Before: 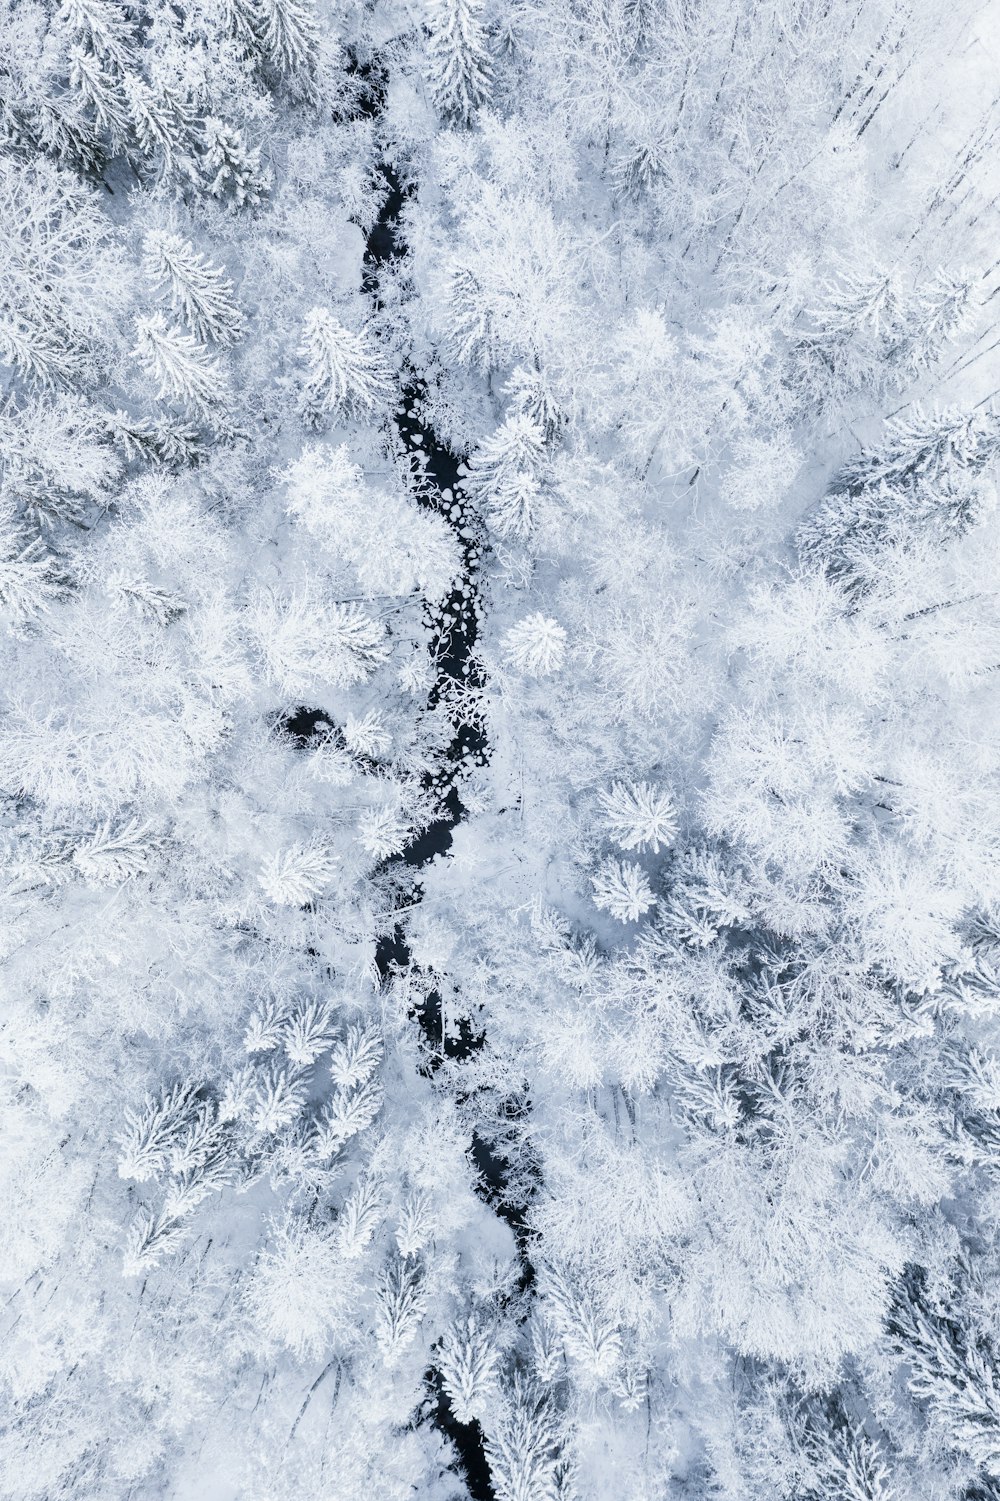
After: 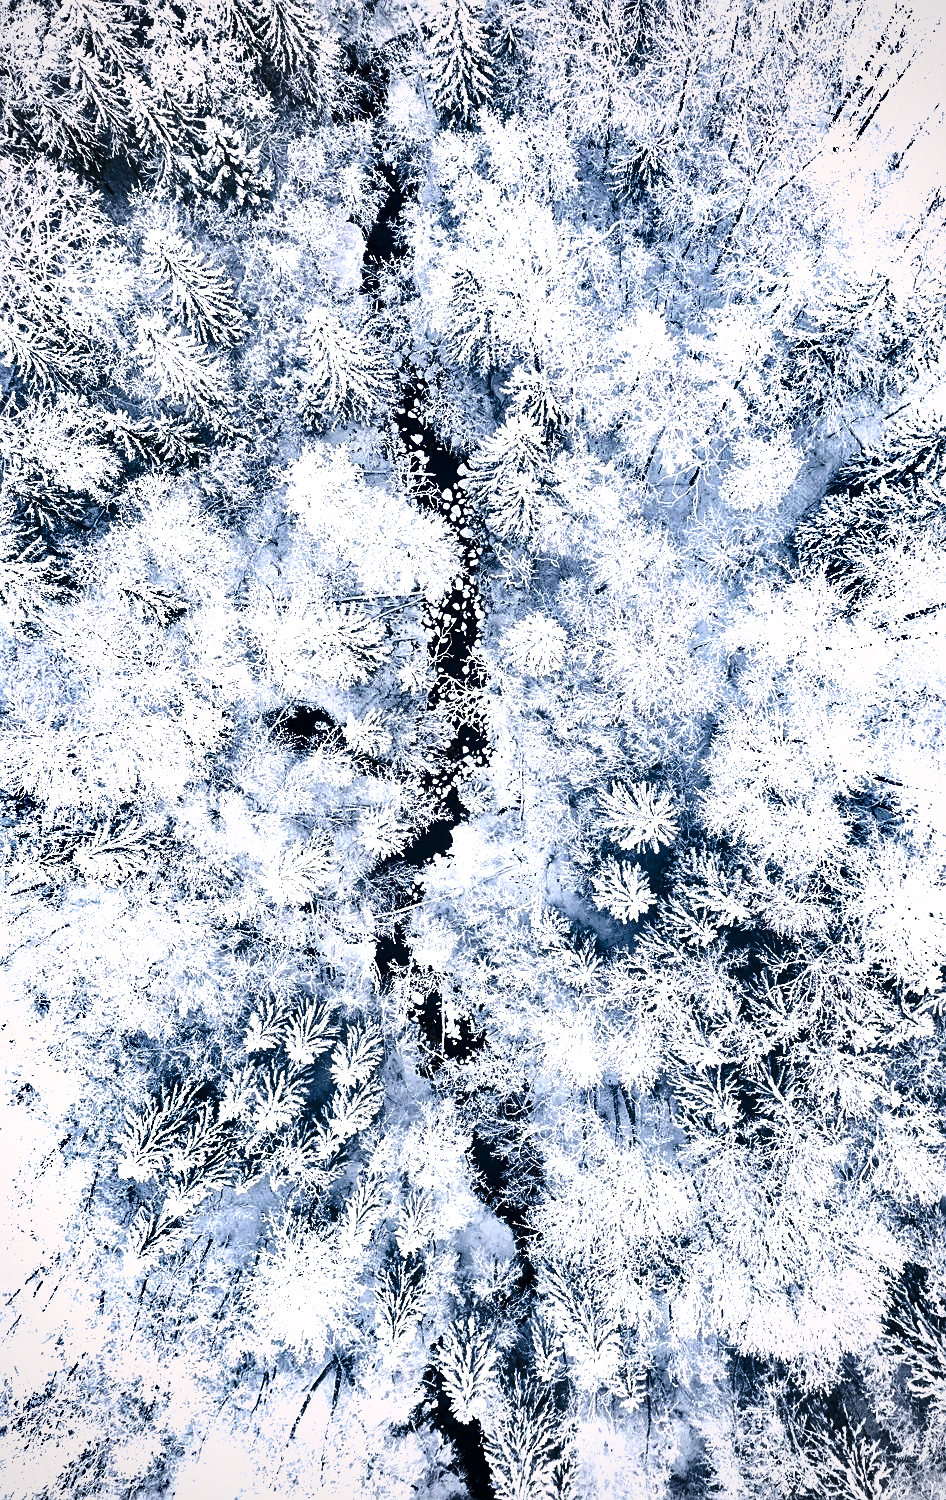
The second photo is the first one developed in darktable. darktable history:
shadows and highlights: radius 105.67, shadows 40.44, highlights -71.53, low approximation 0.01, soften with gaussian
crop and rotate: left 0%, right 5.349%
sharpen: on, module defaults
color correction: highlights a* 3.51, highlights b* 1.98, saturation 1.16
vignetting: brightness -0.323
exposure: exposure 0.61 EV, compensate highlight preservation false
